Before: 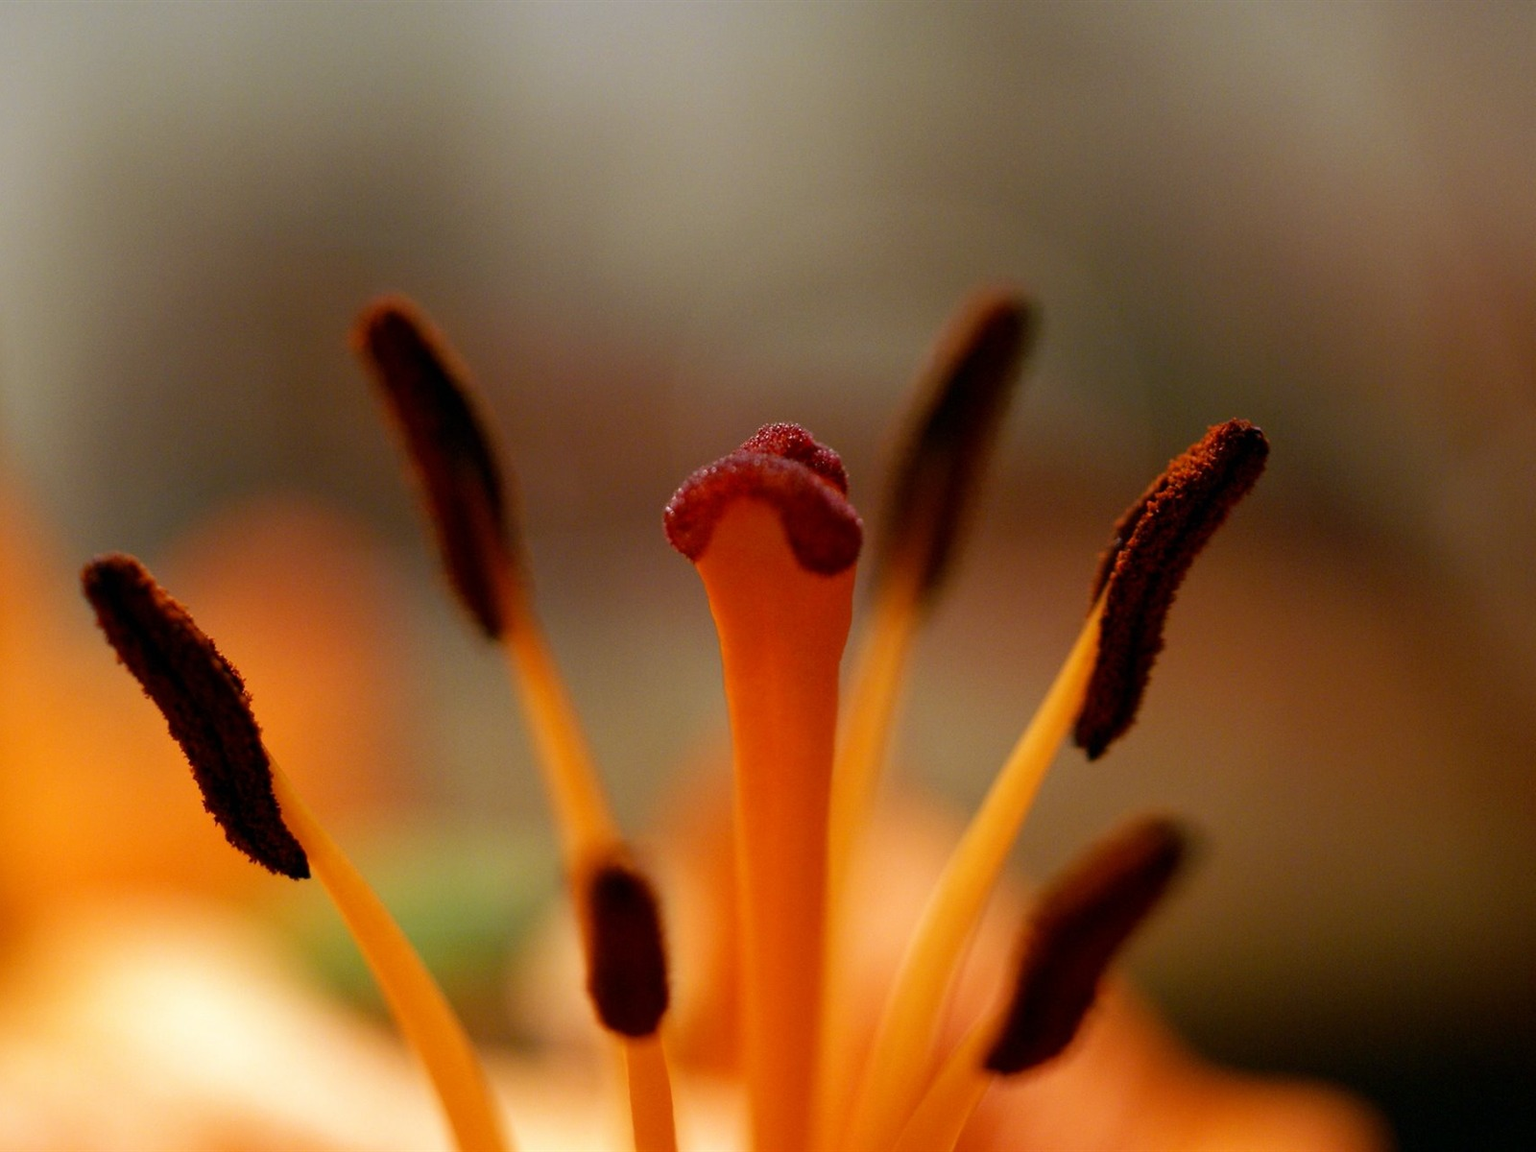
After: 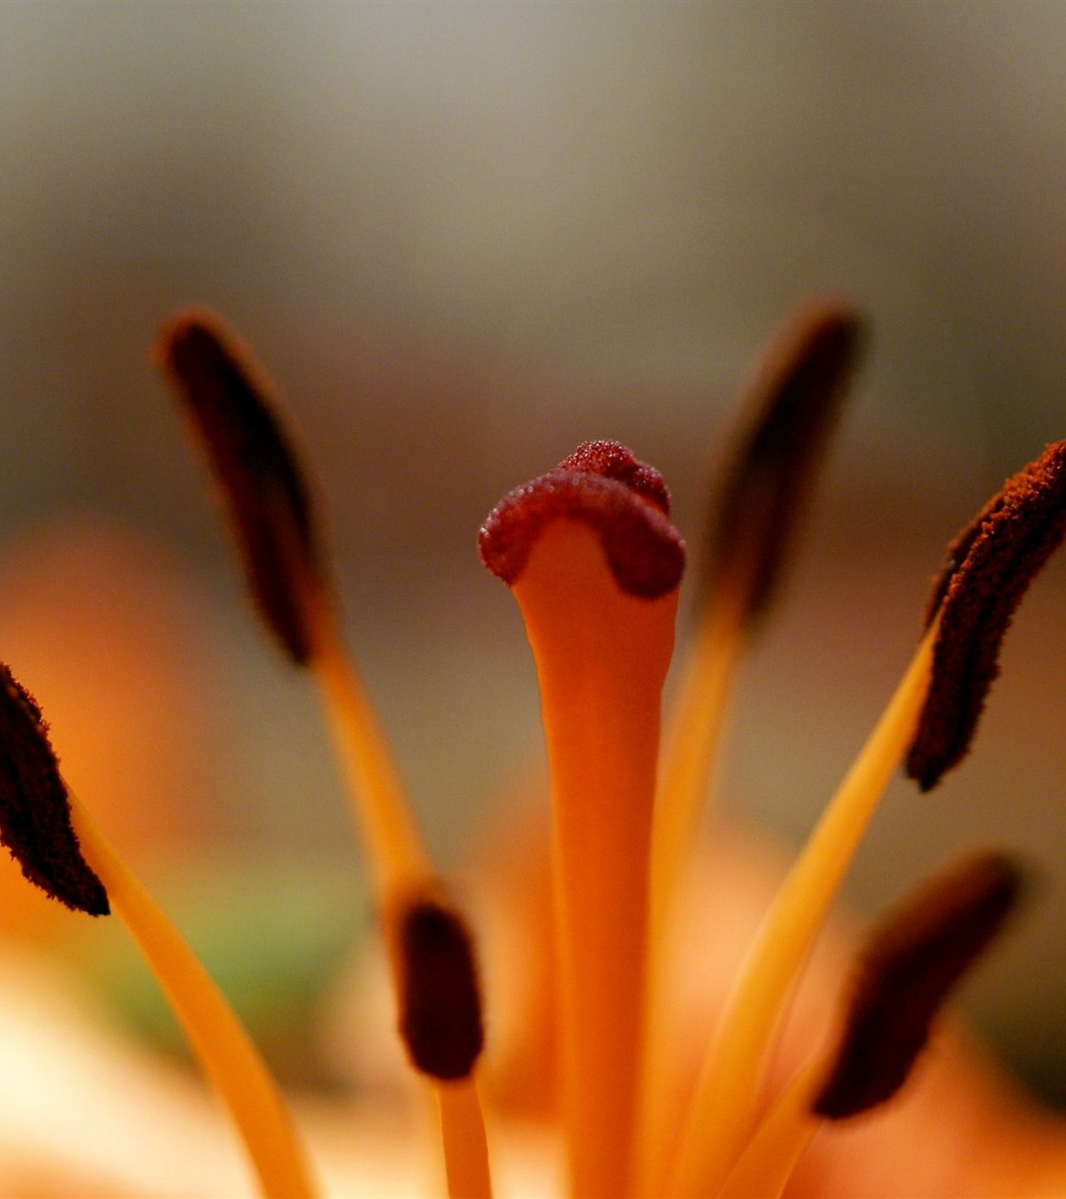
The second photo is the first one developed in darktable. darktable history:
crop and rotate: left 13.42%, right 19.895%
